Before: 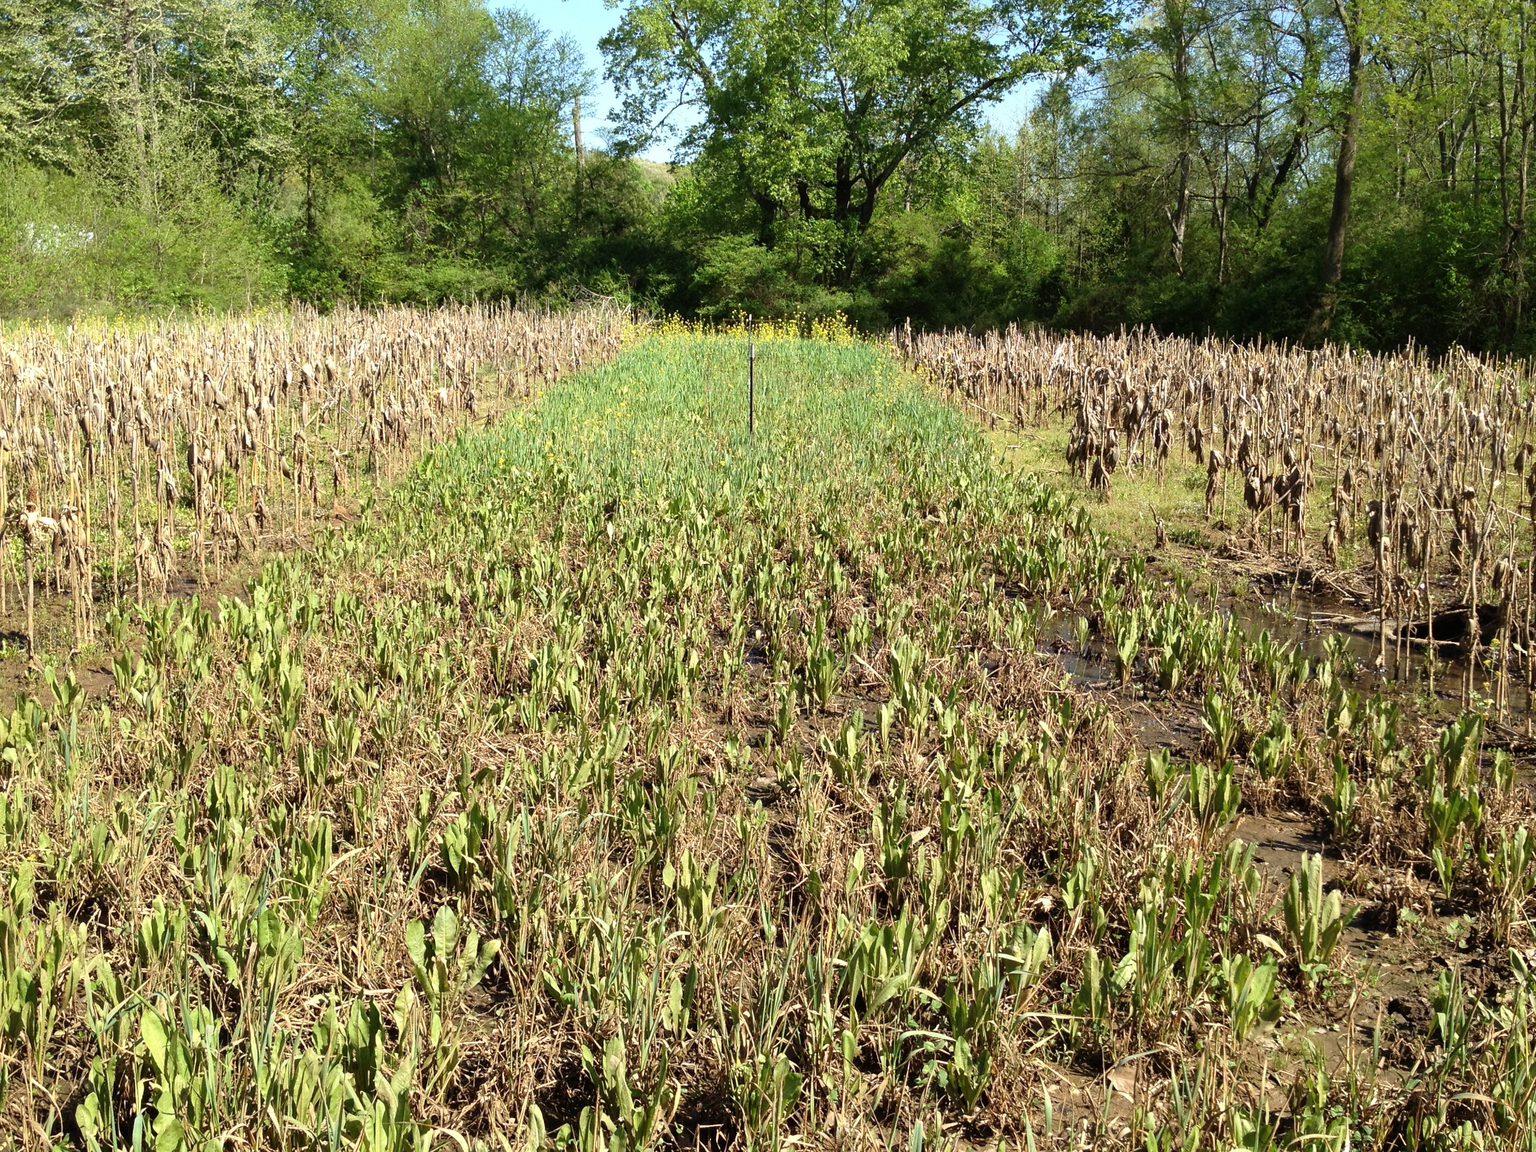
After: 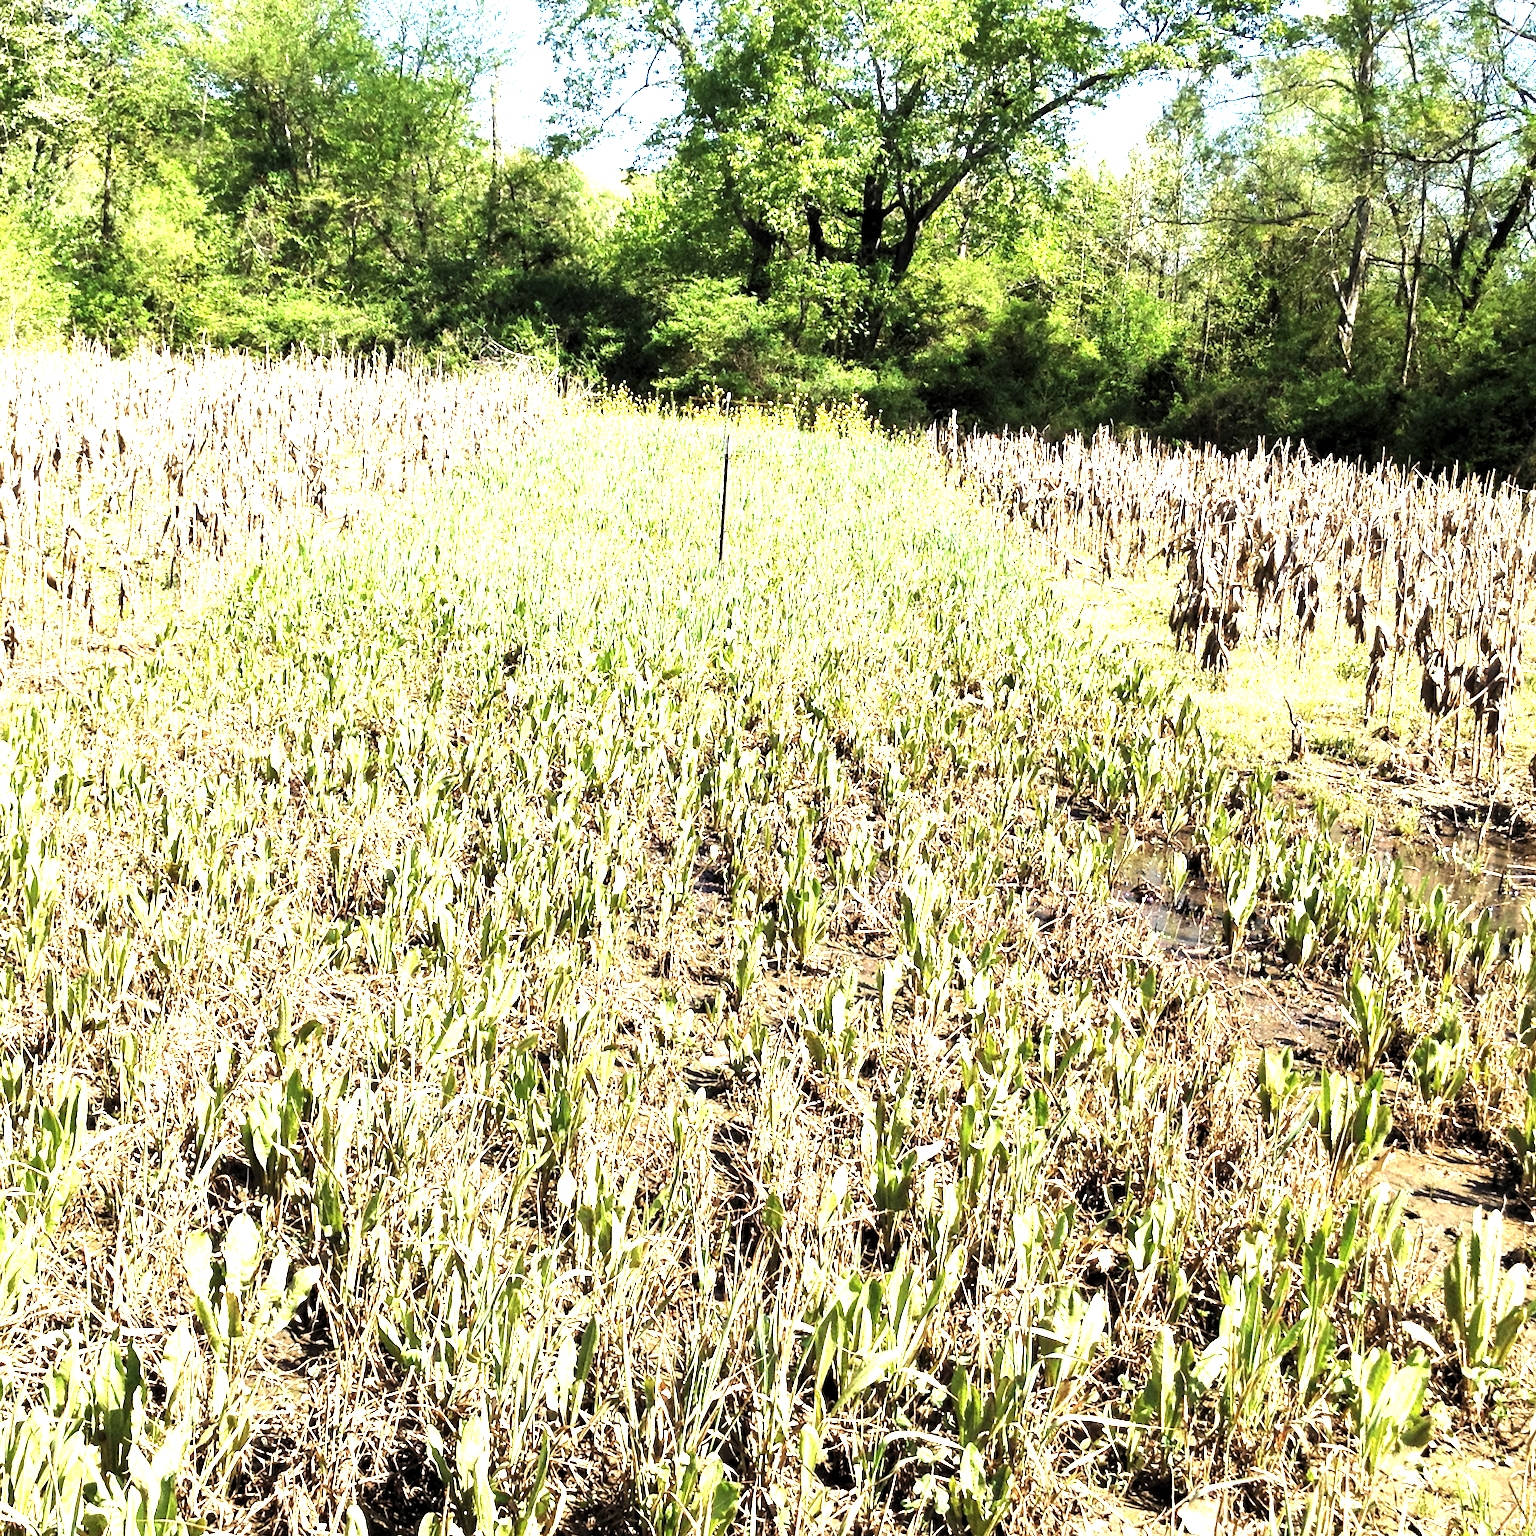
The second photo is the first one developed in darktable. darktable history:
exposure: black level correction 0, exposure 1.975 EV, compensate exposure bias true, compensate highlight preservation false
levels: levels [0.116, 0.574, 1]
crop and rotate: angle -3.27°, left 14.277%, top 0.028%, right 10.766%, bottom 0.028%
